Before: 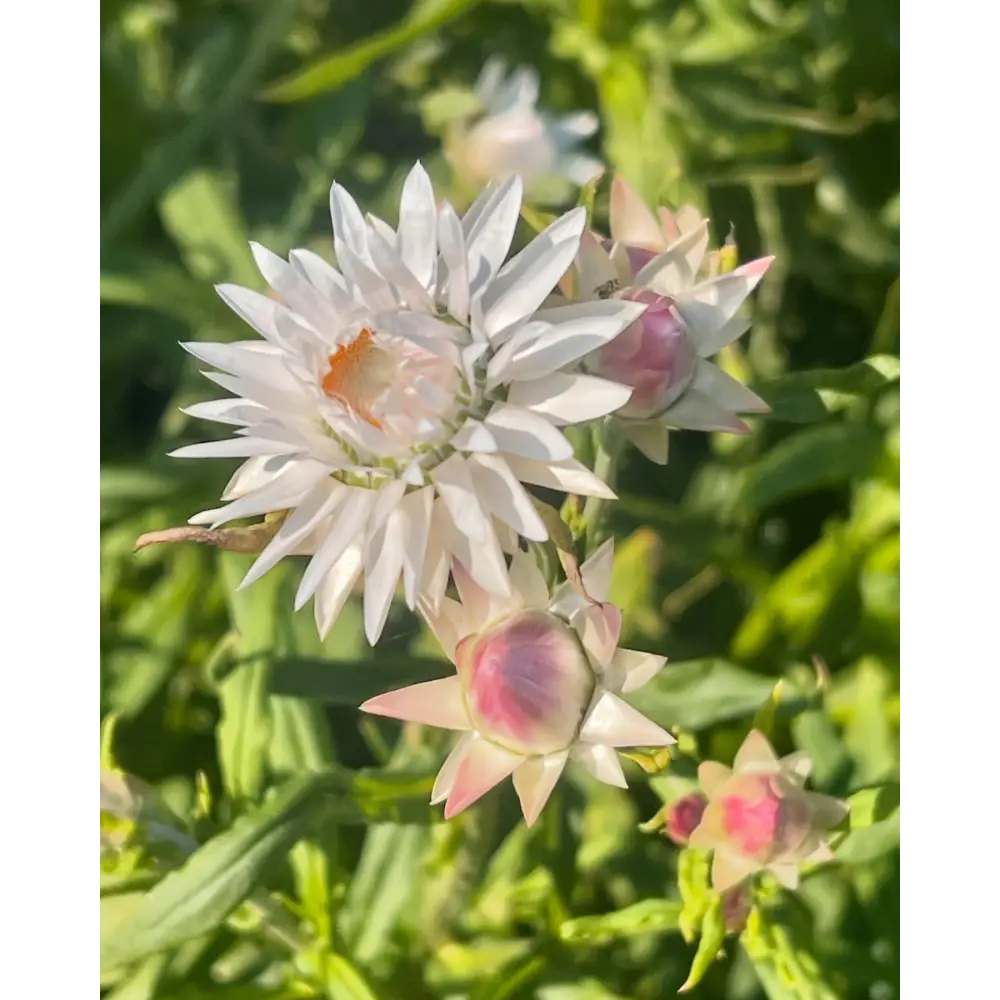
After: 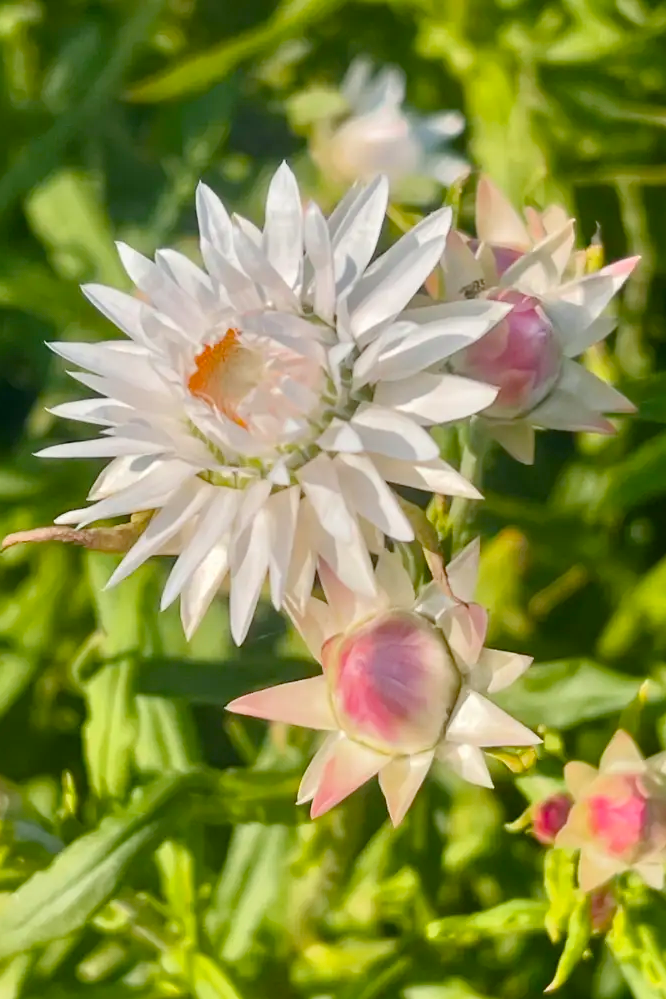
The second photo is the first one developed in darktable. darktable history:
color balance rgb: perceptual saturation grading › global saturation 35%, perceptual saturation grading › highlights -30%, perceptual saturation grading › shadows 35%, perceptual brilliance grading › global brilliance 3%, perceptual brilliance grading › highlights -3%, perceptual brilliance grading › shadows 3%
crop and rotate: left 13.409%, right 19.924%
